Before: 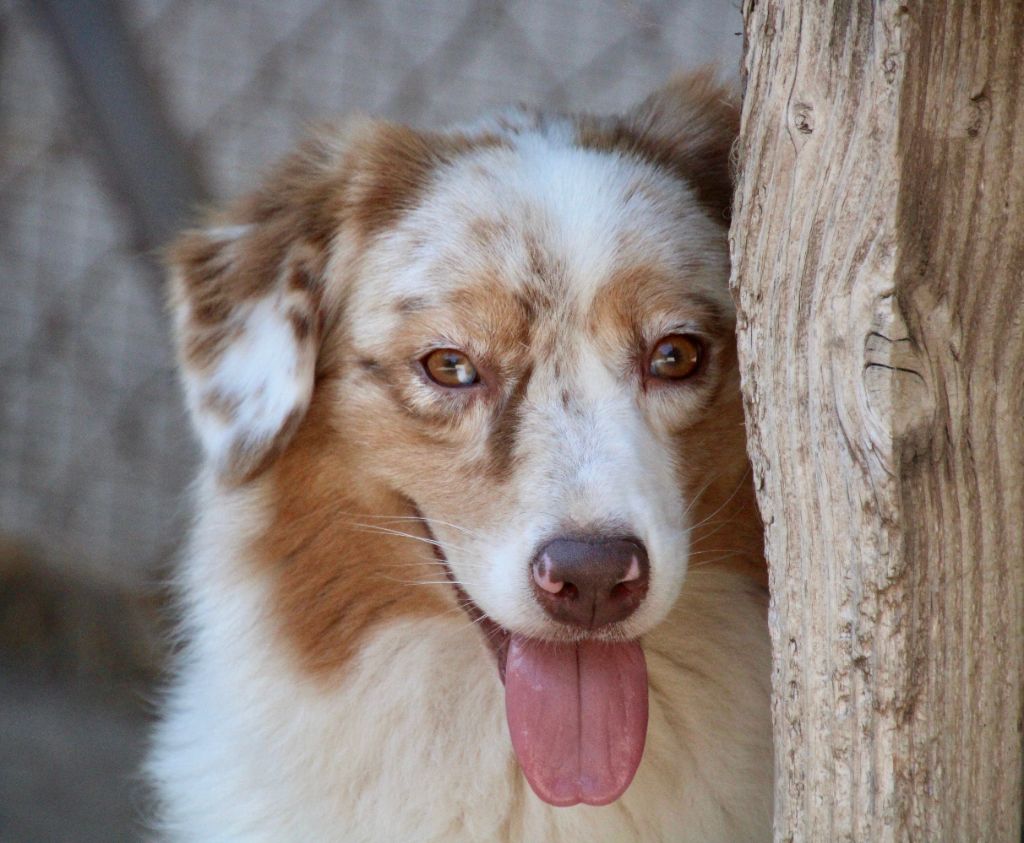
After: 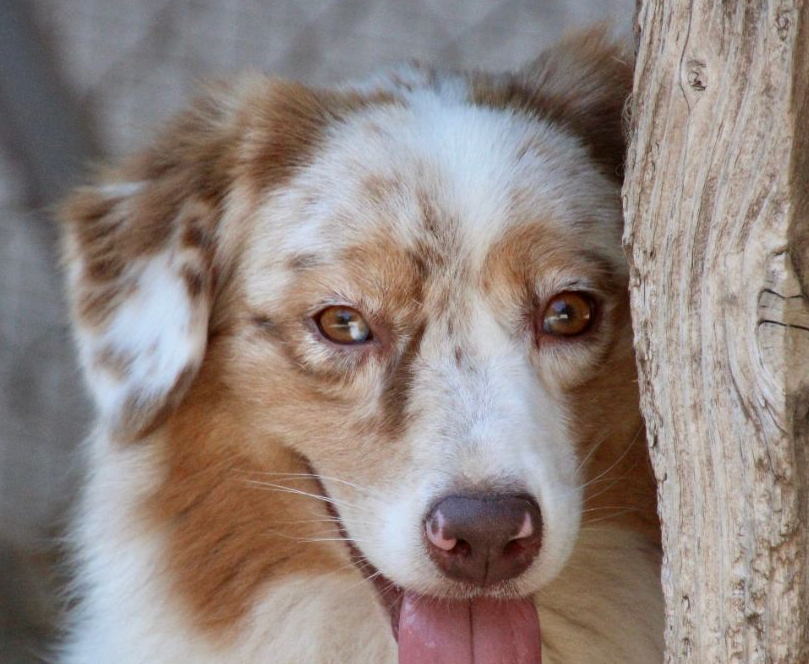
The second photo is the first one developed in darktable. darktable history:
crop and rotate: left 10.488%, top 5.119%, right 10.494%, bottom 16.093%
